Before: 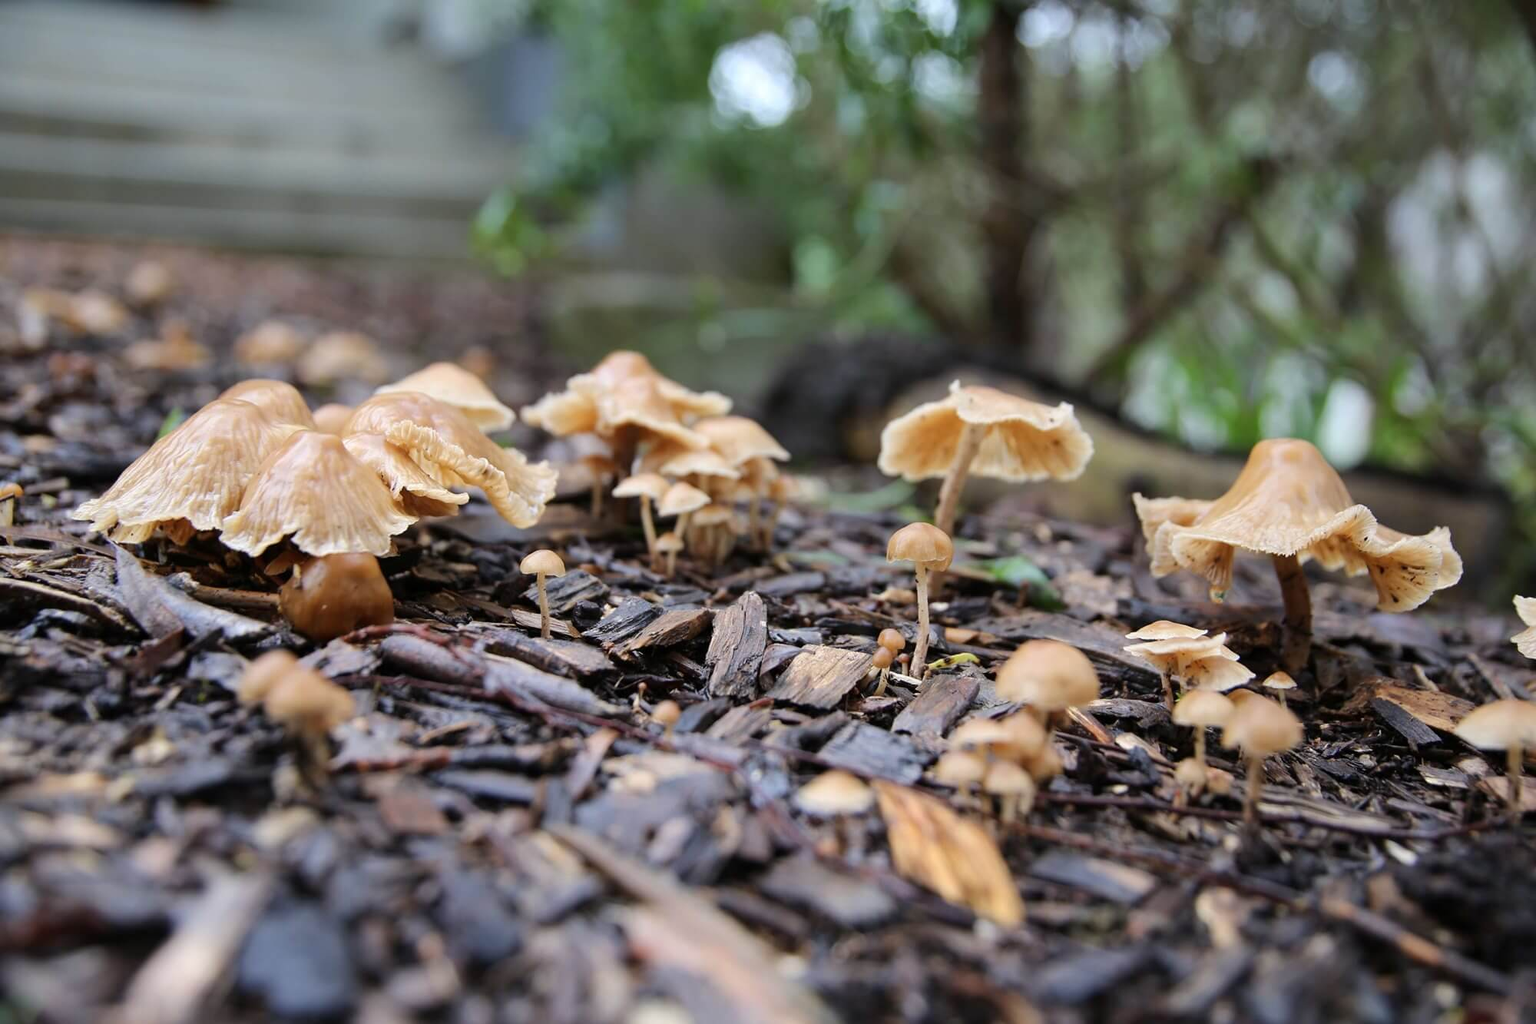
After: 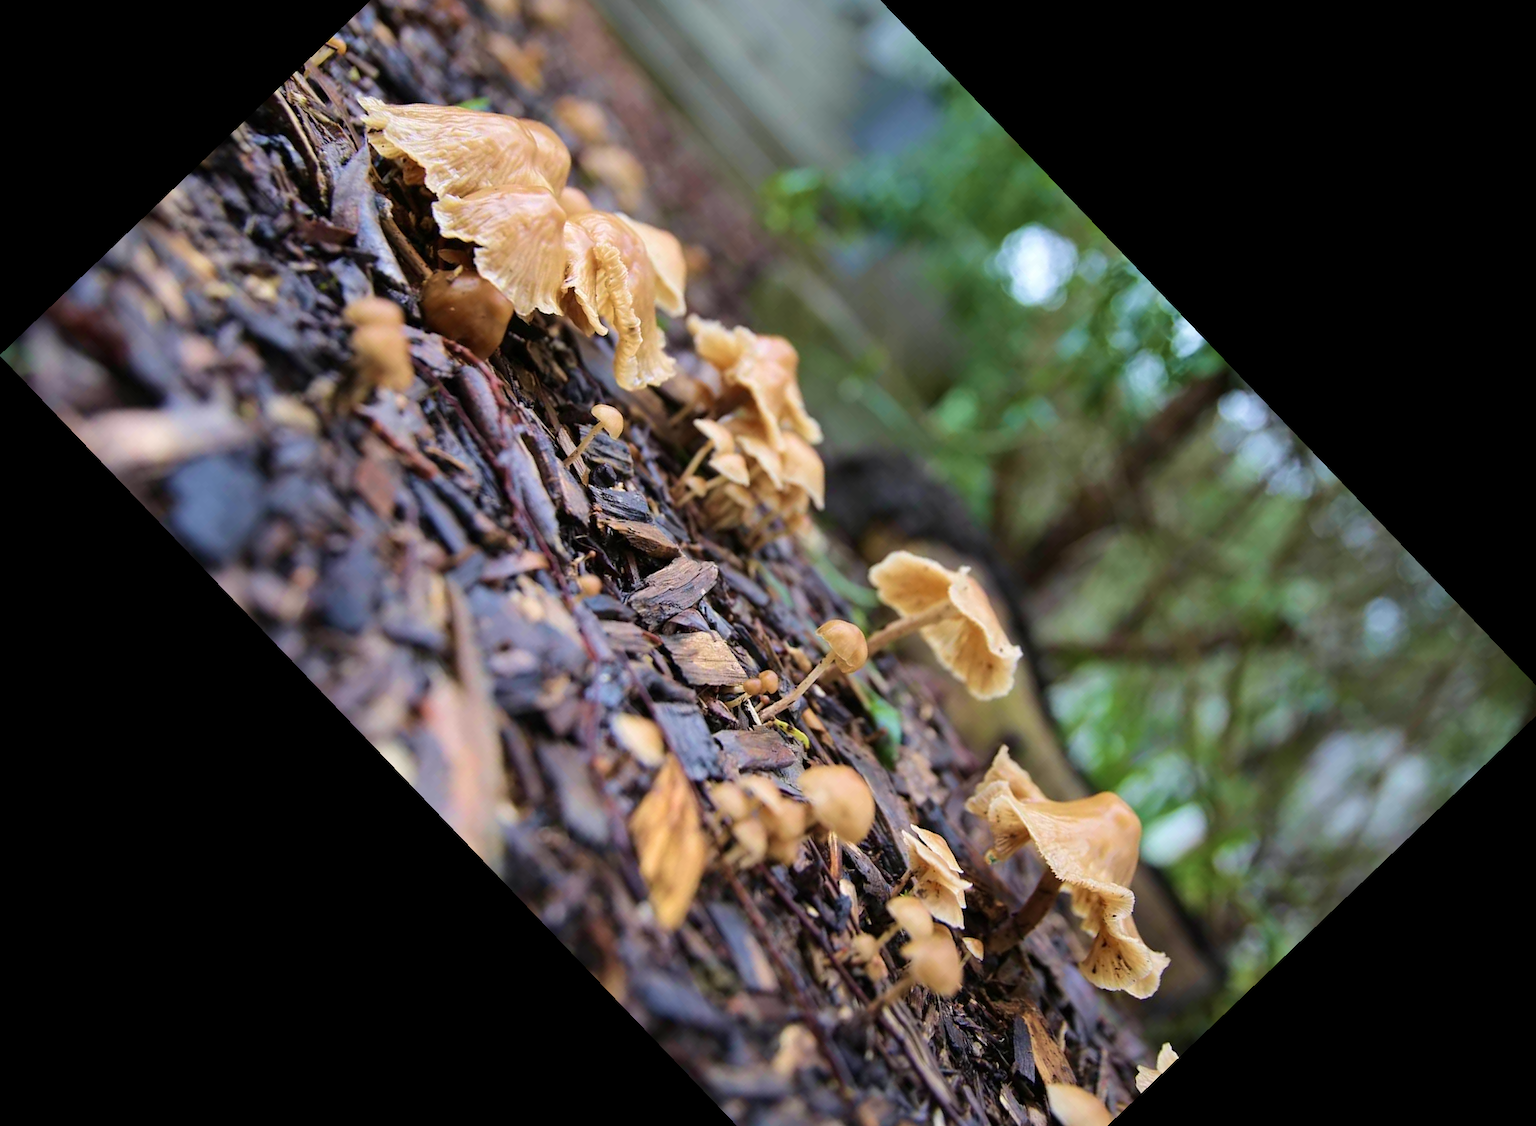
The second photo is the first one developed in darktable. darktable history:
velvia: strength 50%
crop and rotate: angle -46.26°, top 16.234%, right 0.912%, bottom 11.704%
